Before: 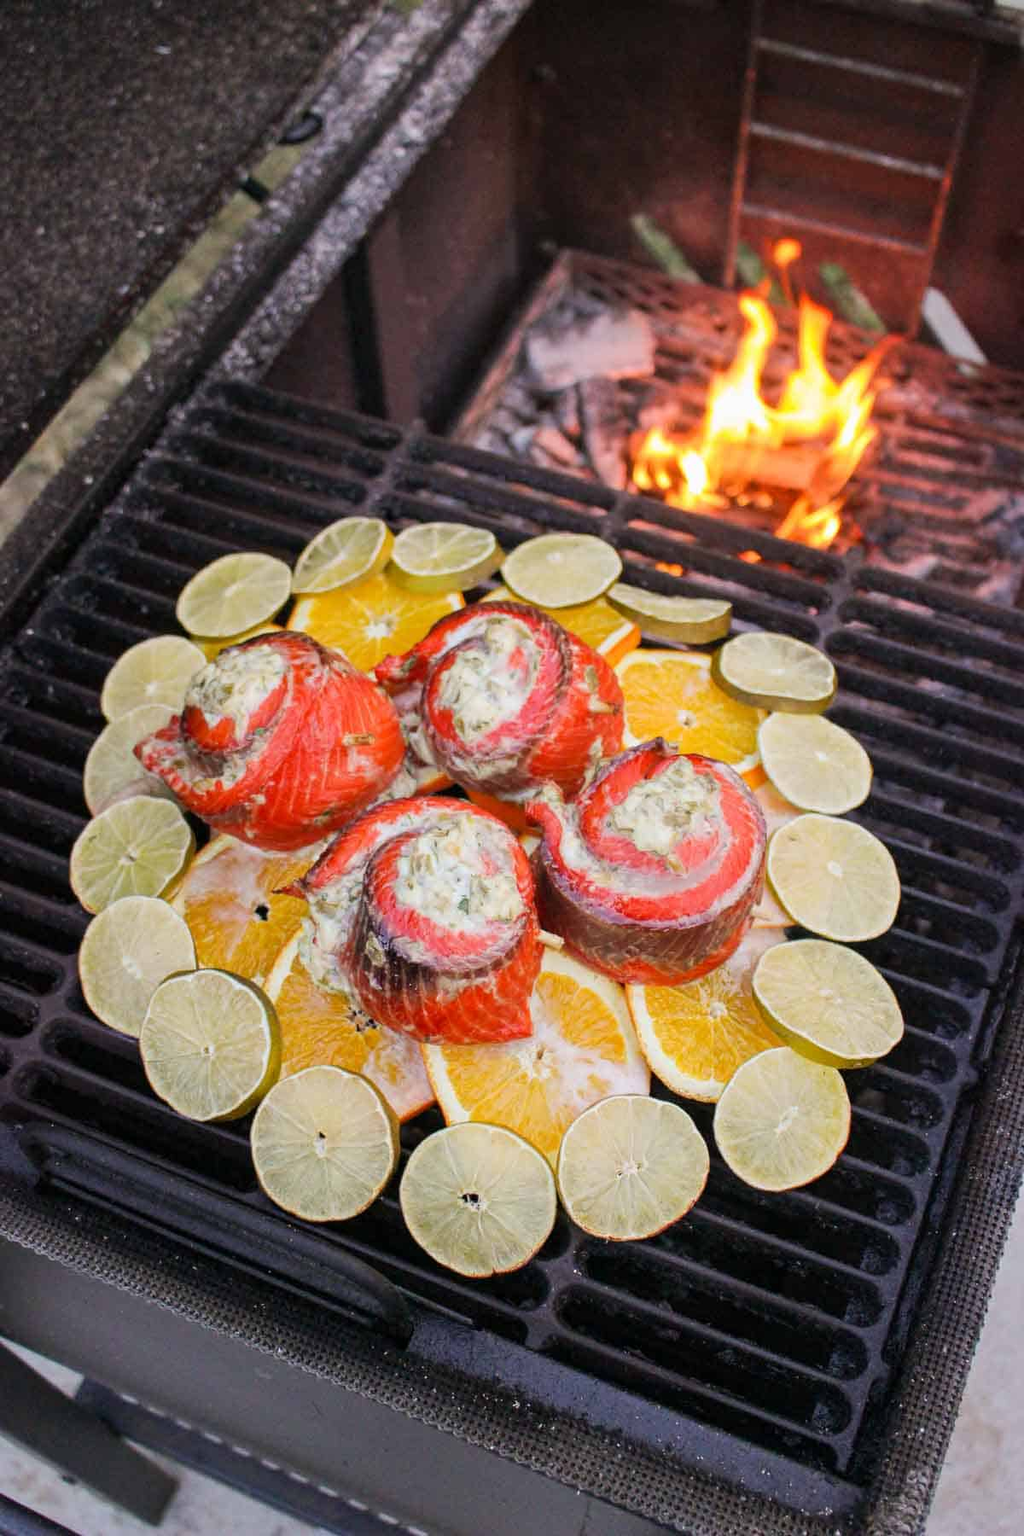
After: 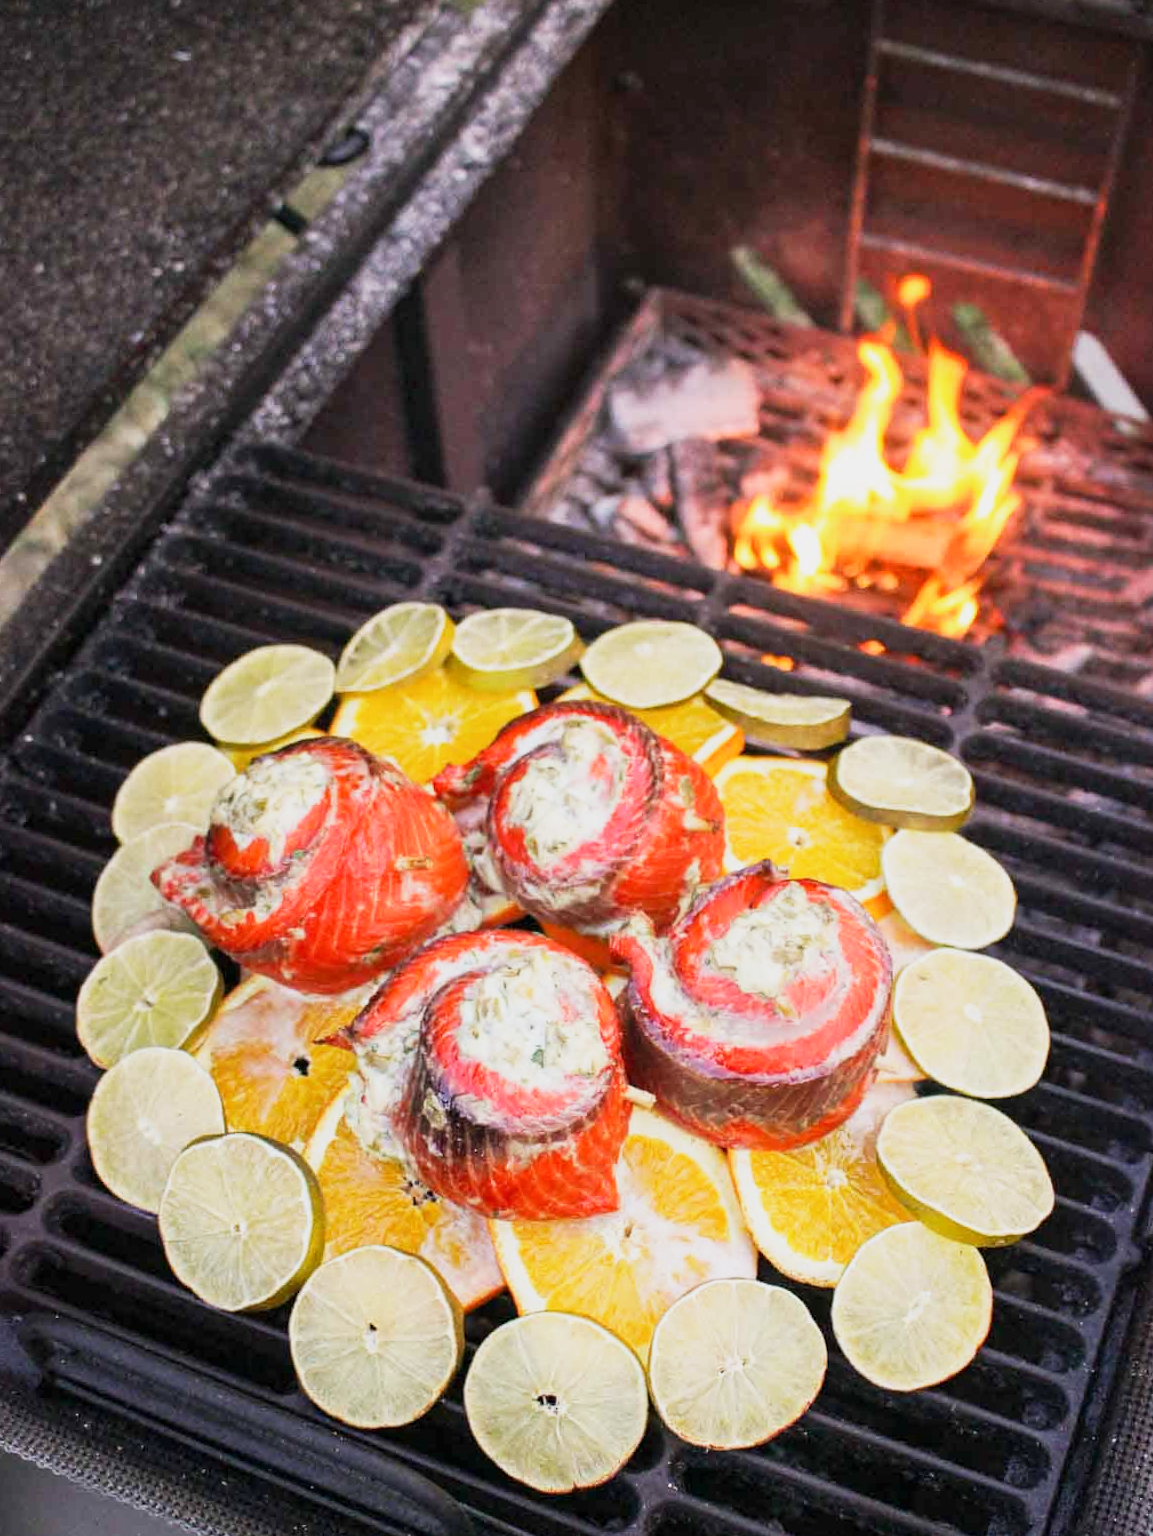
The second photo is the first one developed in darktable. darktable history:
exposure: compensate highlight preservation false
base curve: curves: ch0 [(0, 0) (0.088, 0.125) (0.176, 0.251) (0.354, 0.501) (0.613, 0.749) (1, 0.877)], preserve colors none
crop and rotate: angle 0.2°, left 0.275%, right 3.127%, bottom 14.18%
